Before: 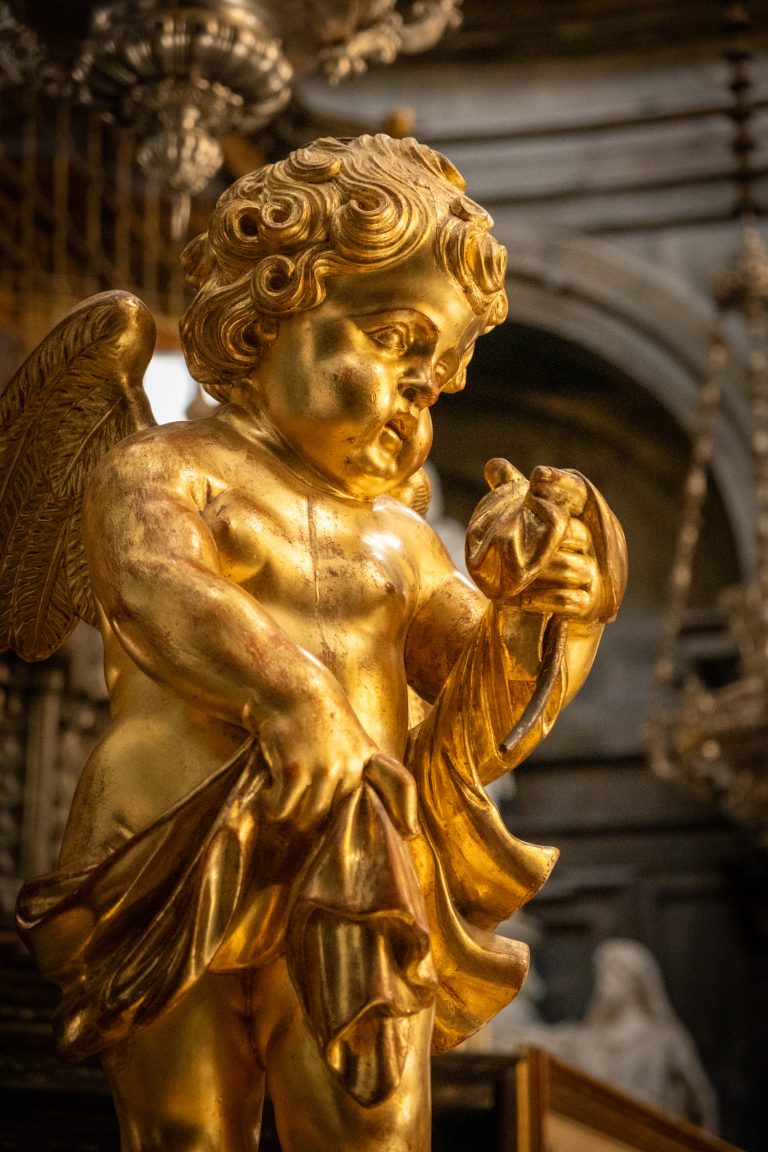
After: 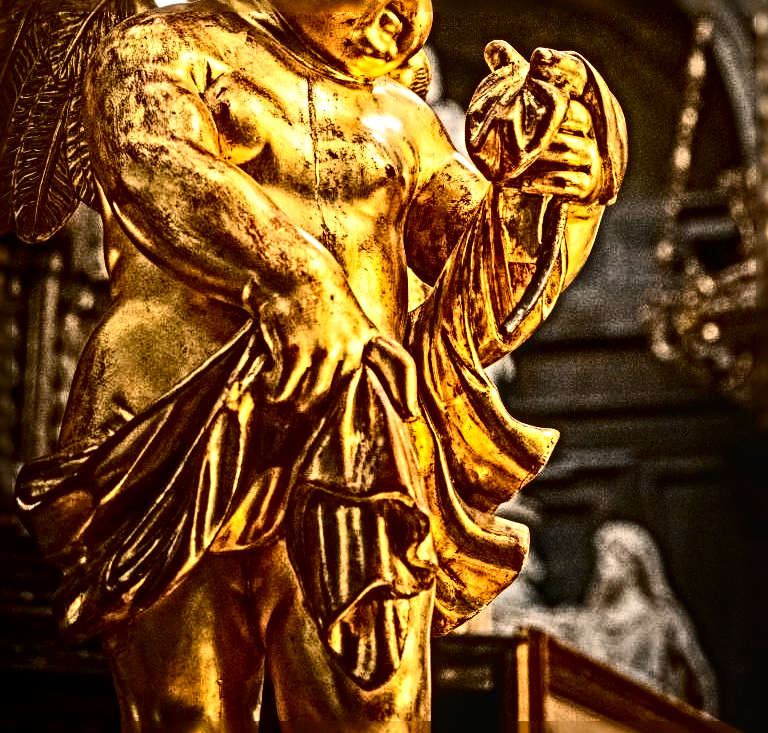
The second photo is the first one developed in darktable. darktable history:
crop and rotate: top 36.361%
sharpen: radius 6.279, amount 1.809, threshold 0.06
exposure: exposure 0.432 EV, compensate exposure bias true, compensate highlight preservation false
local contrast: on, module defaults
contrast brightness saturation: contrast 0.339, brightness -0.067, saturation 0.166
